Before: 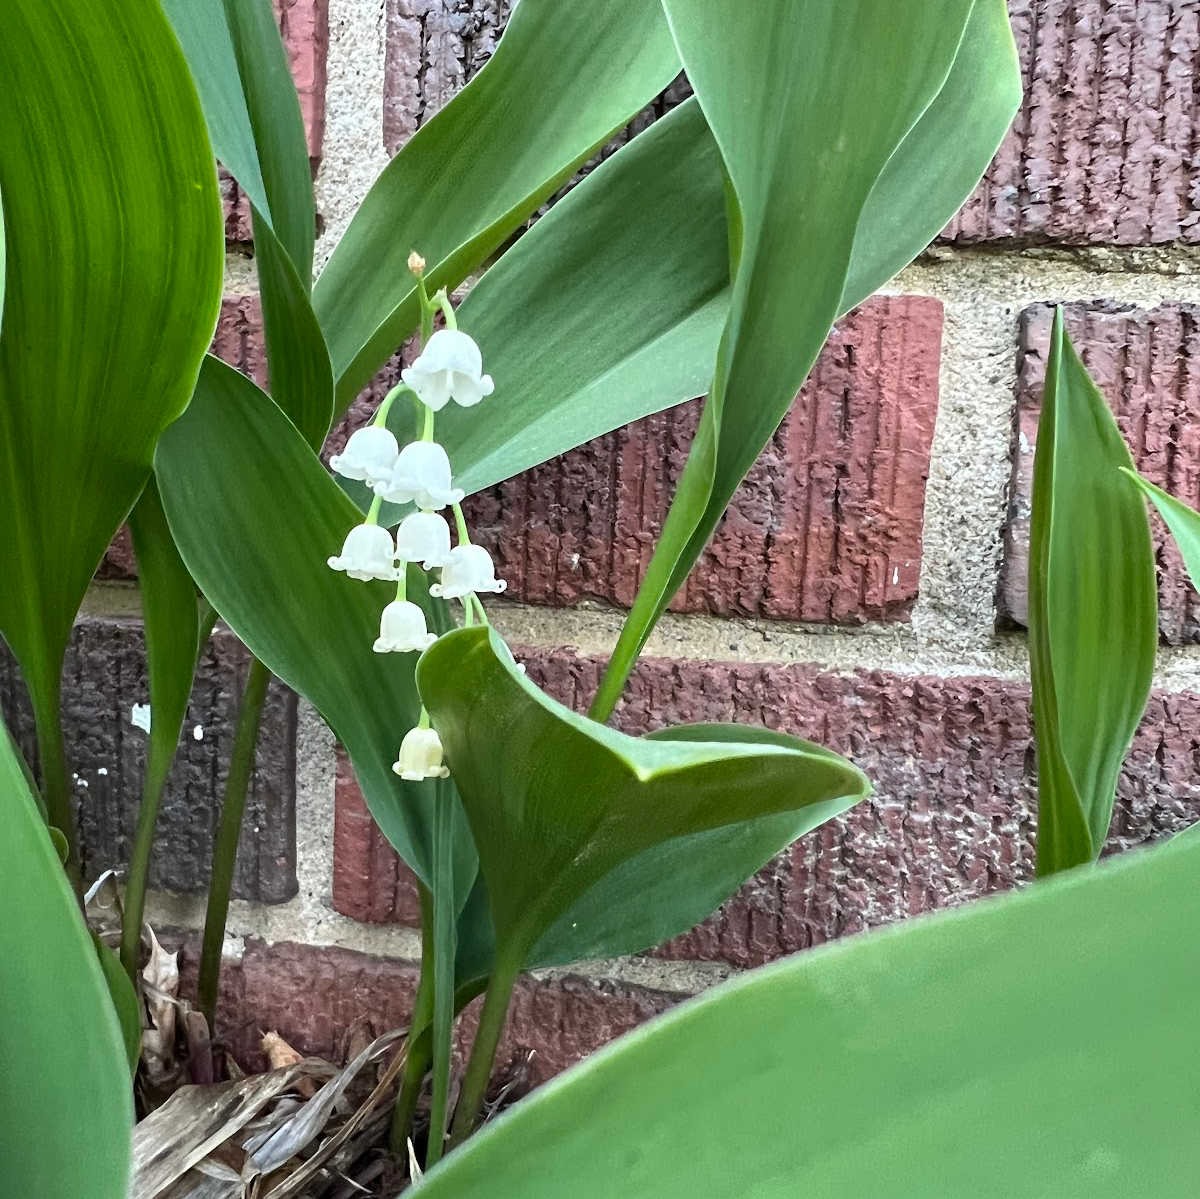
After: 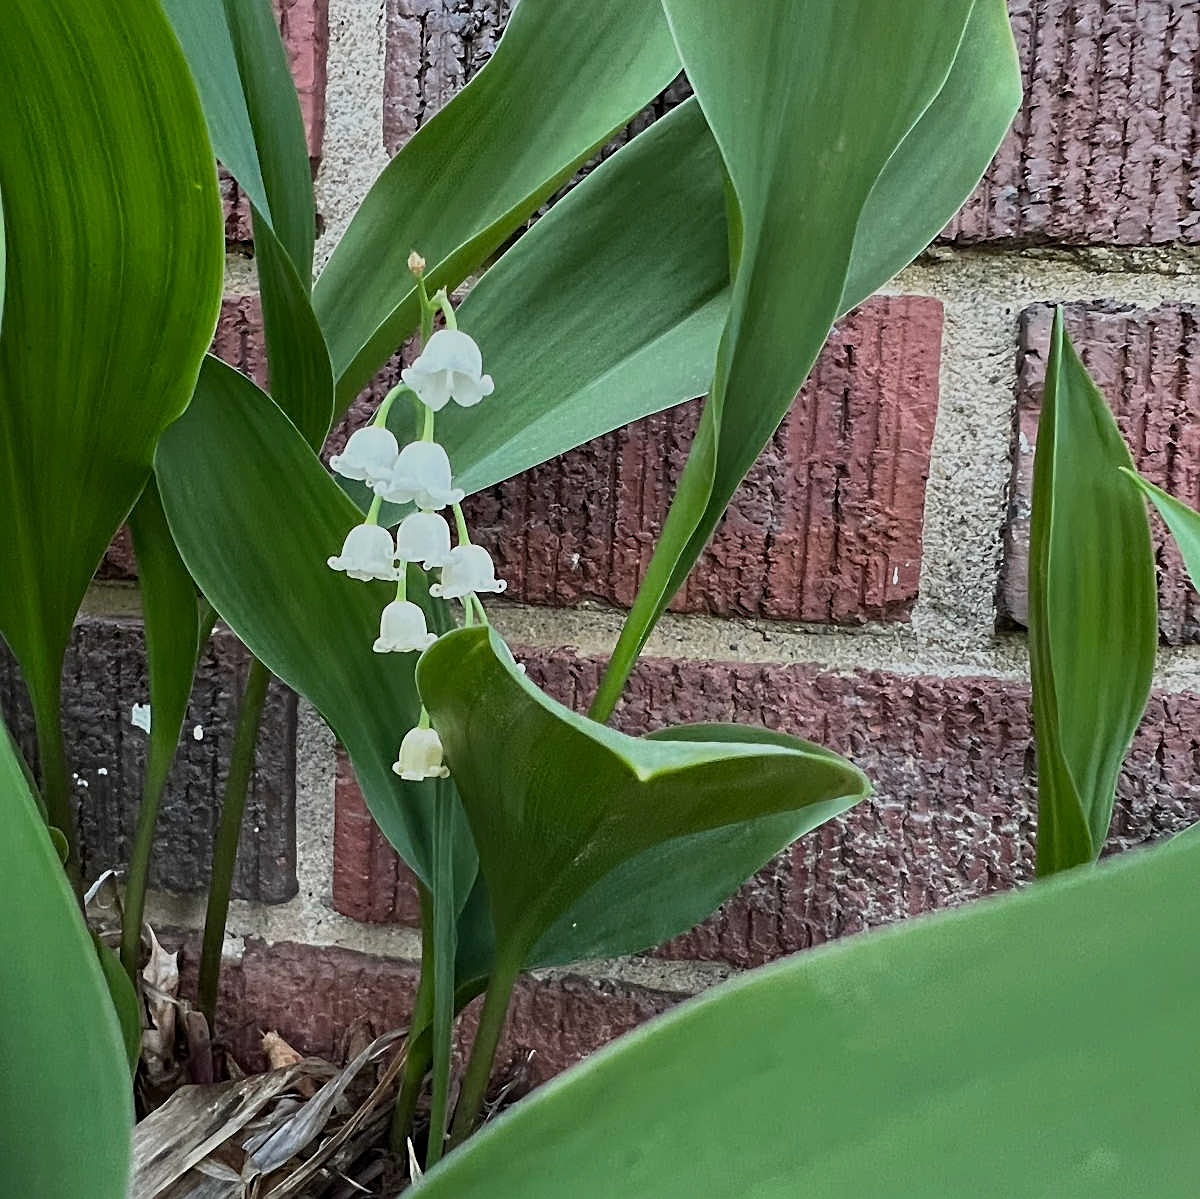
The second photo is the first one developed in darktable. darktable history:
sharpen: on, module defaults
exposure: exposure -0.609 EV, compensate exposure bias true, compensate highlight preservation false
